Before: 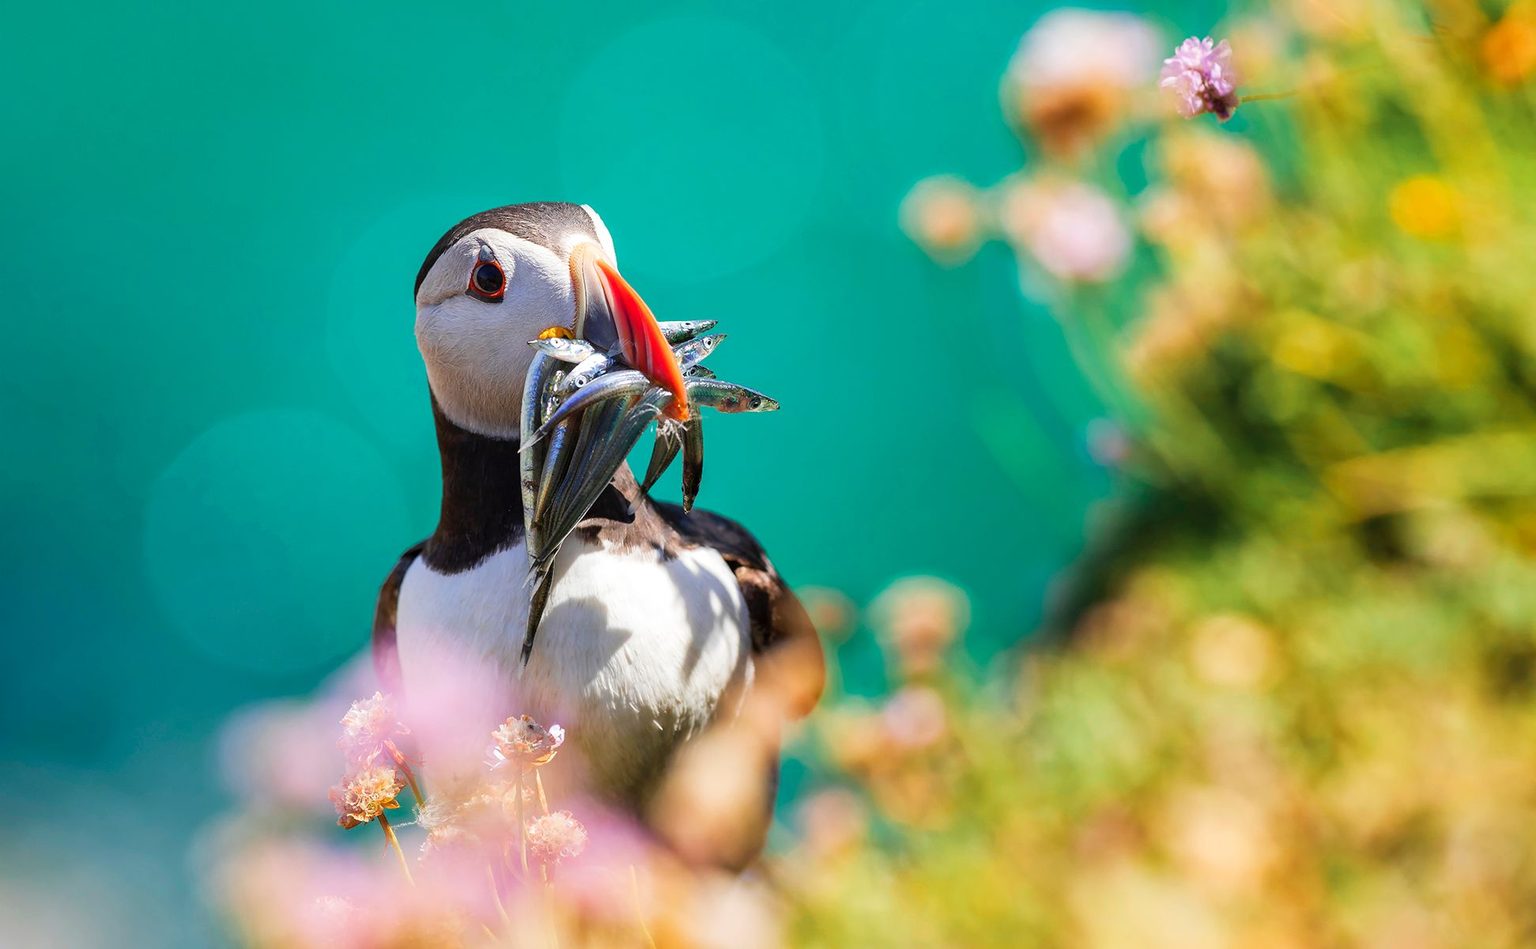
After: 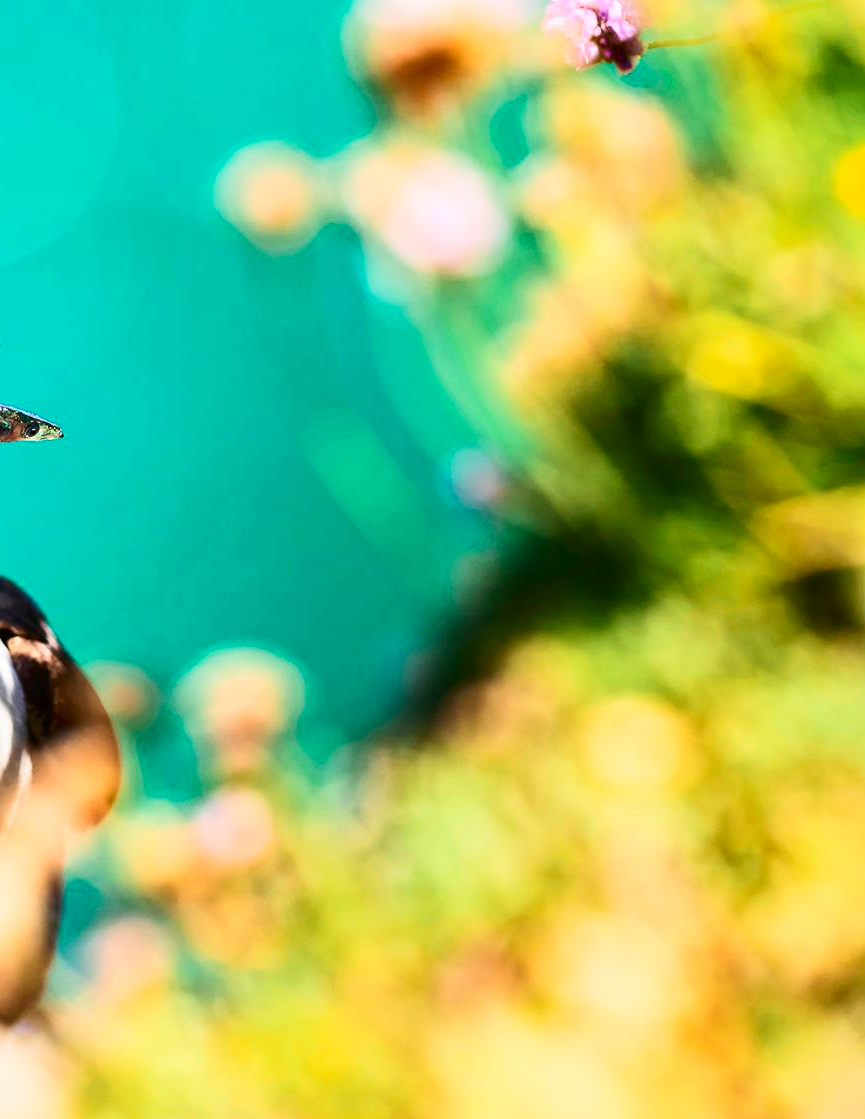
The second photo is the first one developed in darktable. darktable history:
crop: left 47.509%, top 6.714%, right 7.962%
shadows and highlights: shadows 36.33, highlights -27.85, highlights color adjustment 55.36%, soften with gaussian
contrast brightness saturation: contrast 0.397, brightness 0.11, saturation 0.21
